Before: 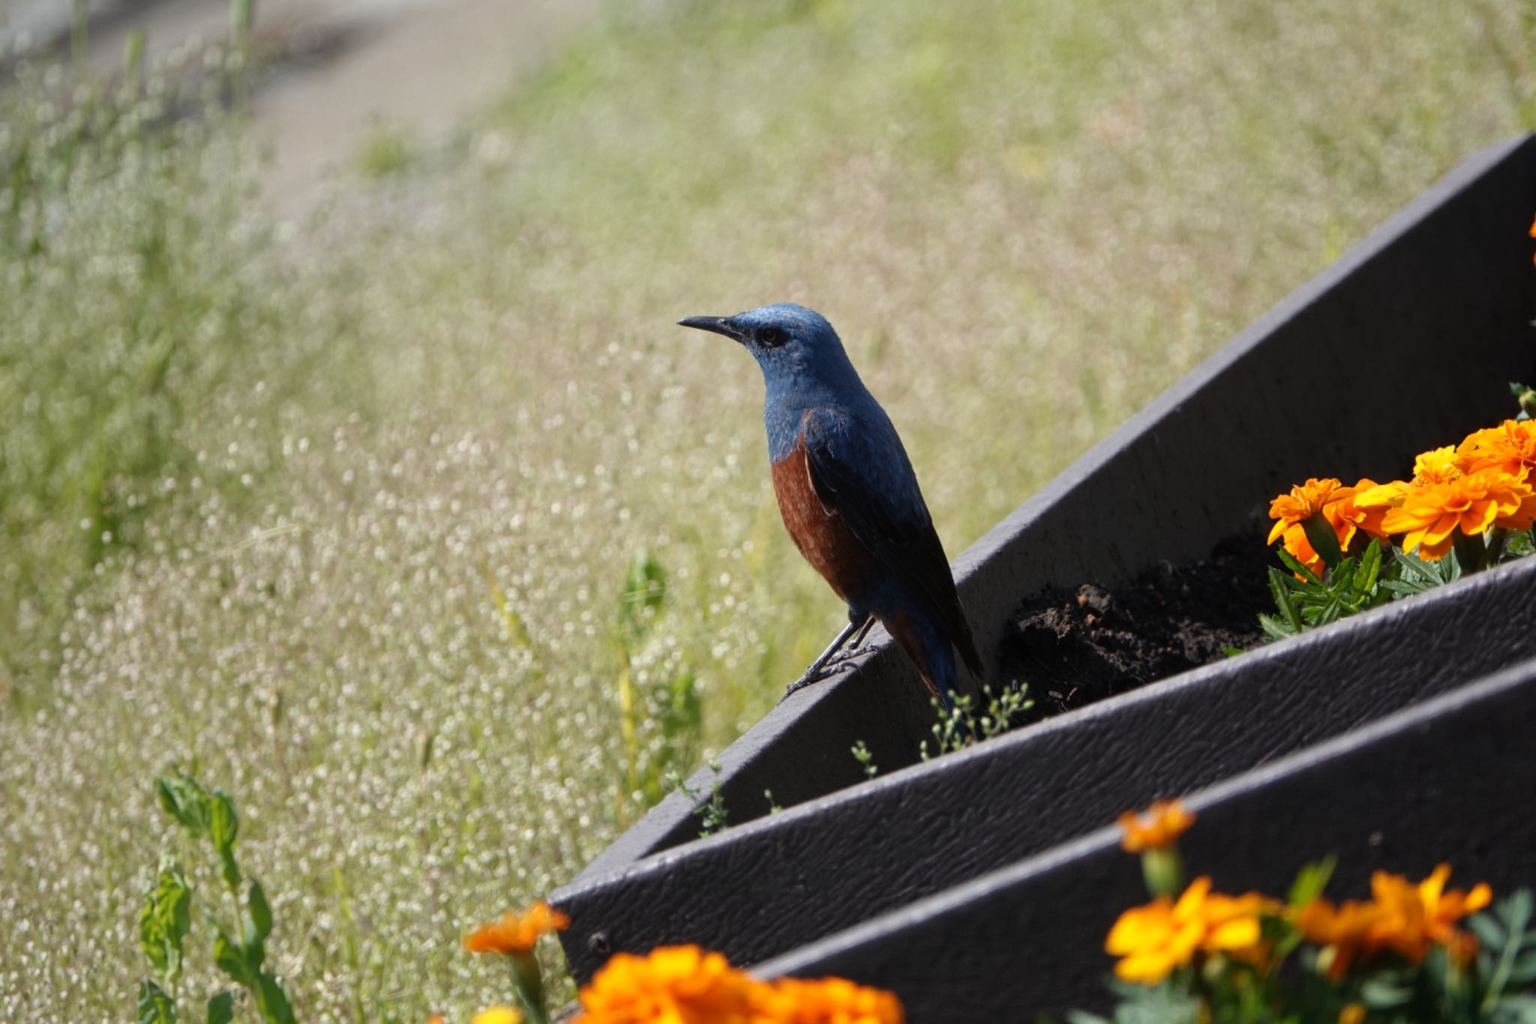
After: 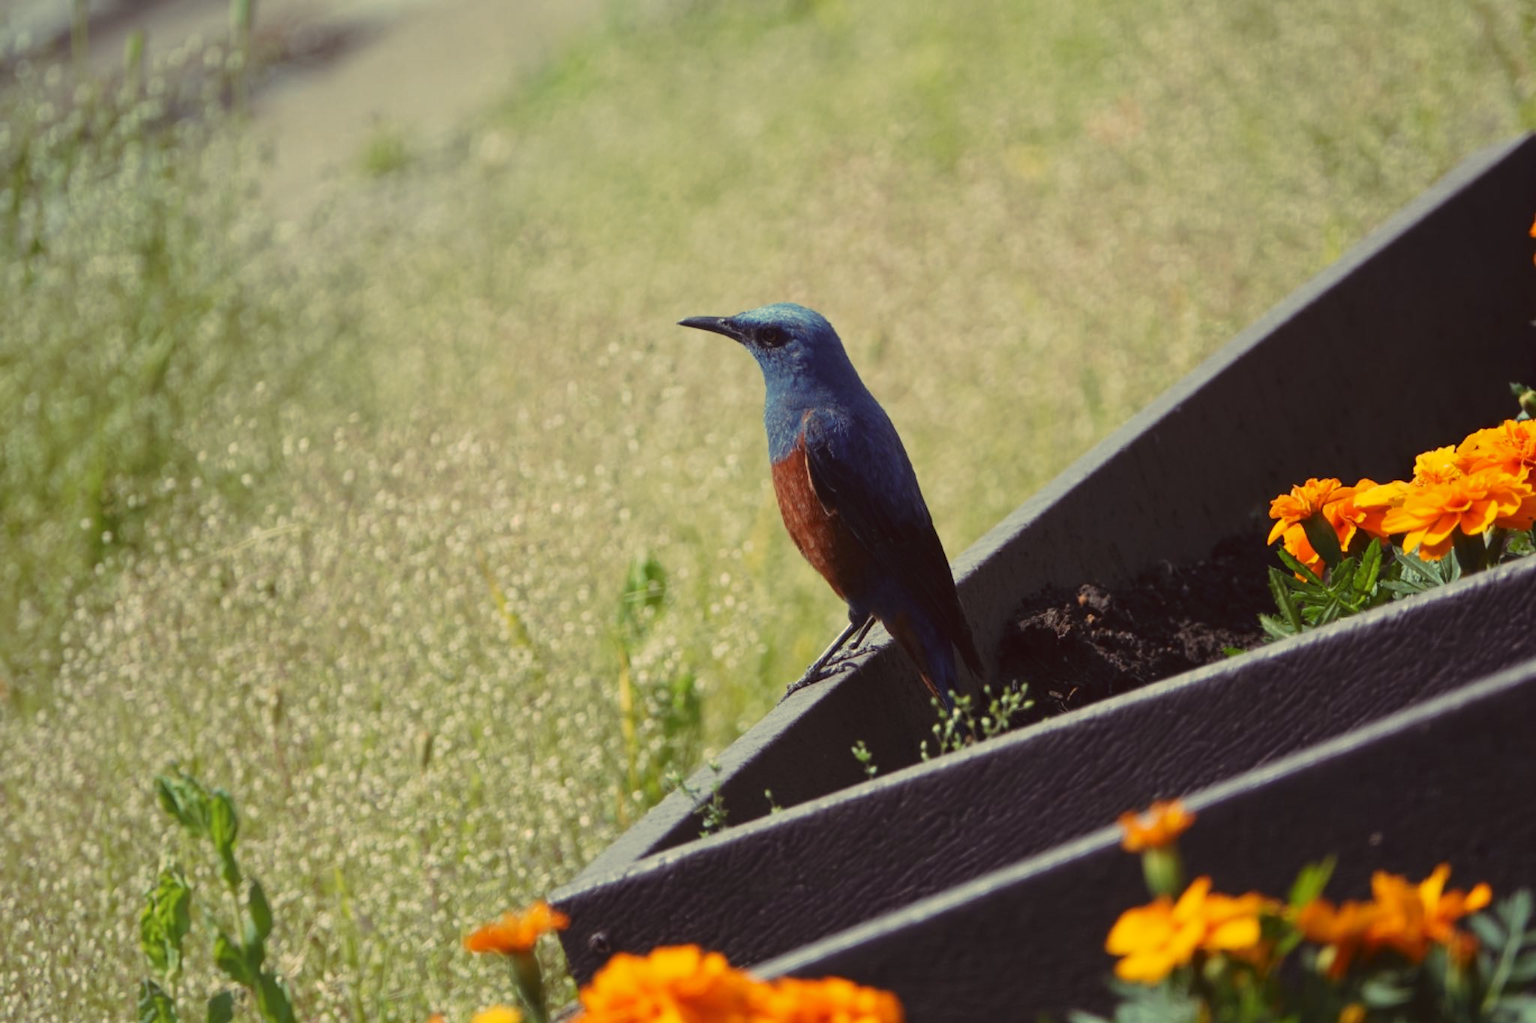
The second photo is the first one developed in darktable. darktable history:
tone curve: curves: ch0 [(0, 0) (0.003, 0.032) (0.011, 0.04) (0.025, 0.058) (0.044, 0.084) (0.069, 0.107) (0.1, 0.13) (0.136, 0.158) (0.177, 0.193) (0.224, 0.236) (0.277, 0.283) (0.335, 0.335) (0.399, 0.399) (0.468, 0.467) (0.543, 0.533) (0.623, 0.612) (0.709, 0.698) (0.801, 0.776) (0.898, 0.848) (1, 1)], preserve colors none
color look up table: target L [94.28, 92.85, 86.38, 86.07, 85.22, 73.22, 67.3, 63.03, 61.76, 57.63, 34.66, 201.89, 87.74, 67.36, 66.52, 55.43, 54.98, 47.07, 48.21, 44.49, 30.04, 21.24, 0.979, 97.74, 91, 71.99, 69.86, 59.48, 58.51, 58.42, 54.35, 44.5, 40.44, 37.35, 43.94, 35.84, 38.22, 21.44, 18.5, 16.9, 7.509, 86.42, 79.73, 74.98, 73.67, 69.26, 59.86, 41.34, 39.36], target a [-0.631, -12.04, -46.6, -46.78, -66.82, -68.14, -20.97, -7.95, -11.29, -49.68, -12.56, 0, 19.67, 54.51, 33.08, 84.73, 76.15, 40.84, 70.75, 28.64, 10.32, 46.99, 5.847, 2.929, 13.98, 54.5, 26.3, 90.72, 6.629, 88.78, 41.32, 12.5, 45.47, 11.68, 71.95, 7.976, 69.12, 32.99, 53.15, 45, 27.76, -40.73, -21.71, -39.02, -16, -46.24, -28.42, -10.26, -22.96], target b [89.56, 35.53, 82.23, 42.14, 21.64, 71.35, 69.45, 33.13, 13.06, 32.11, 45.88, -0.001, 39.8, 72.83, 57.04, 76.06, 22.24, 20.46, 63.66, 57.3, 17.74, 31.45, 1.424, 27.85, 19.11, 5.057, -12.23, -24.66, 1.209, -9.464, -4.852, -34.01, -39.95, -59.61, 5.207, -53.48, -43.19, -8.98, -76.41, -39.73, -33.95, 17.1, 15.81, -2.375, 0.856, 4.568, -22.01, -26.78, -3.92], num patches 49
